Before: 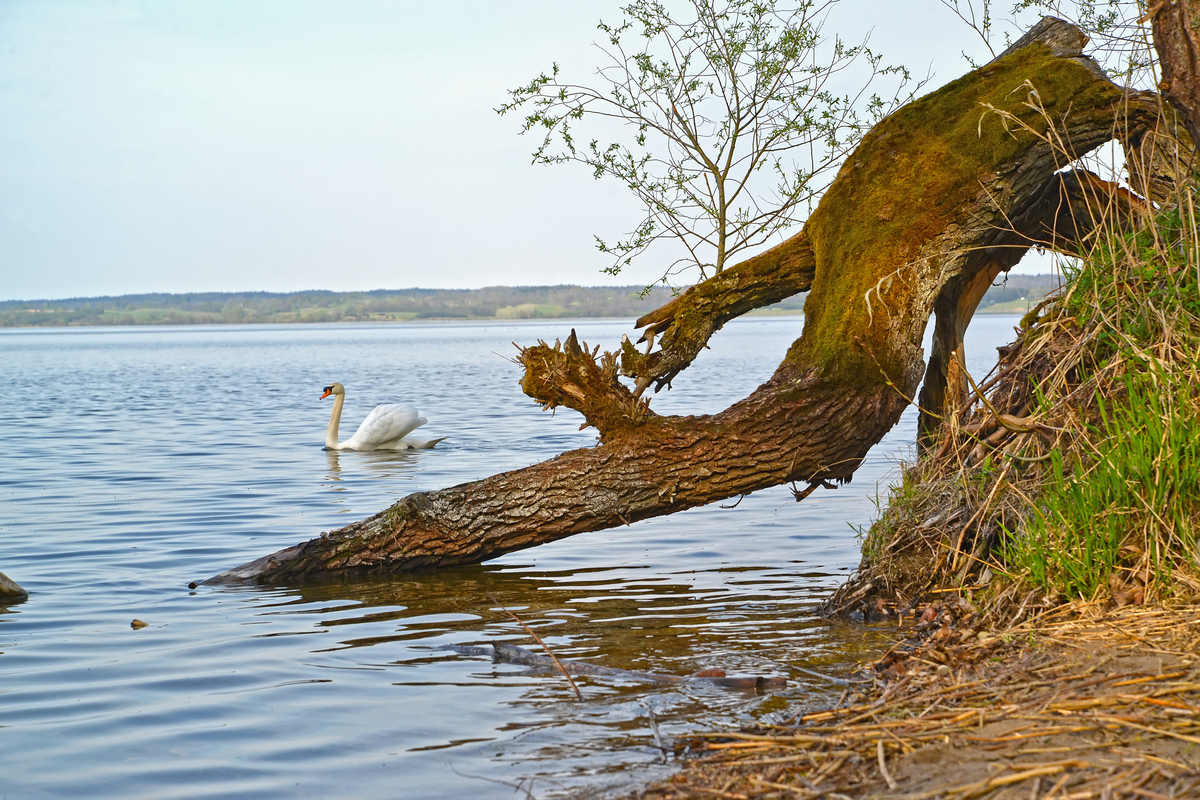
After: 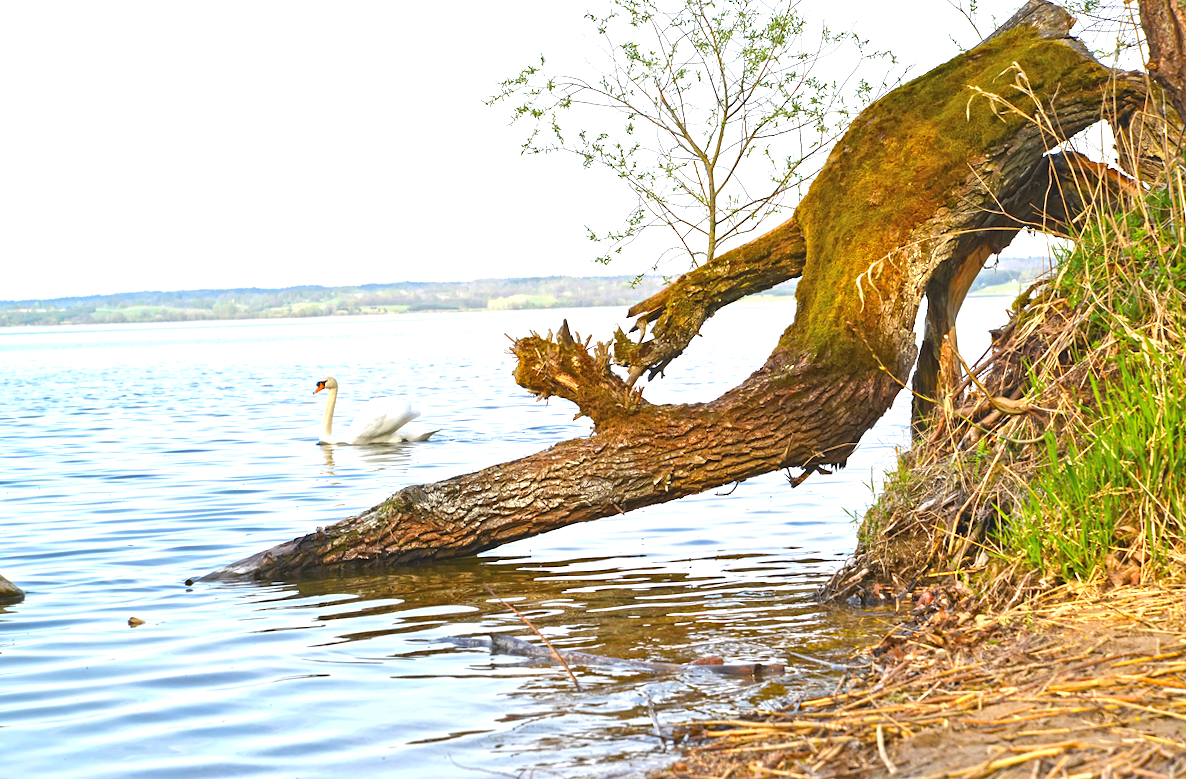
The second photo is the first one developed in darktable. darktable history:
exposure: black level correction 0, exposure 1.1 EV, compensate highlight preservation false
rotate and perspective: rotation -1°, crop left 0.011, crop right 0.989, crop top 0.025, crop bottom 0.975
